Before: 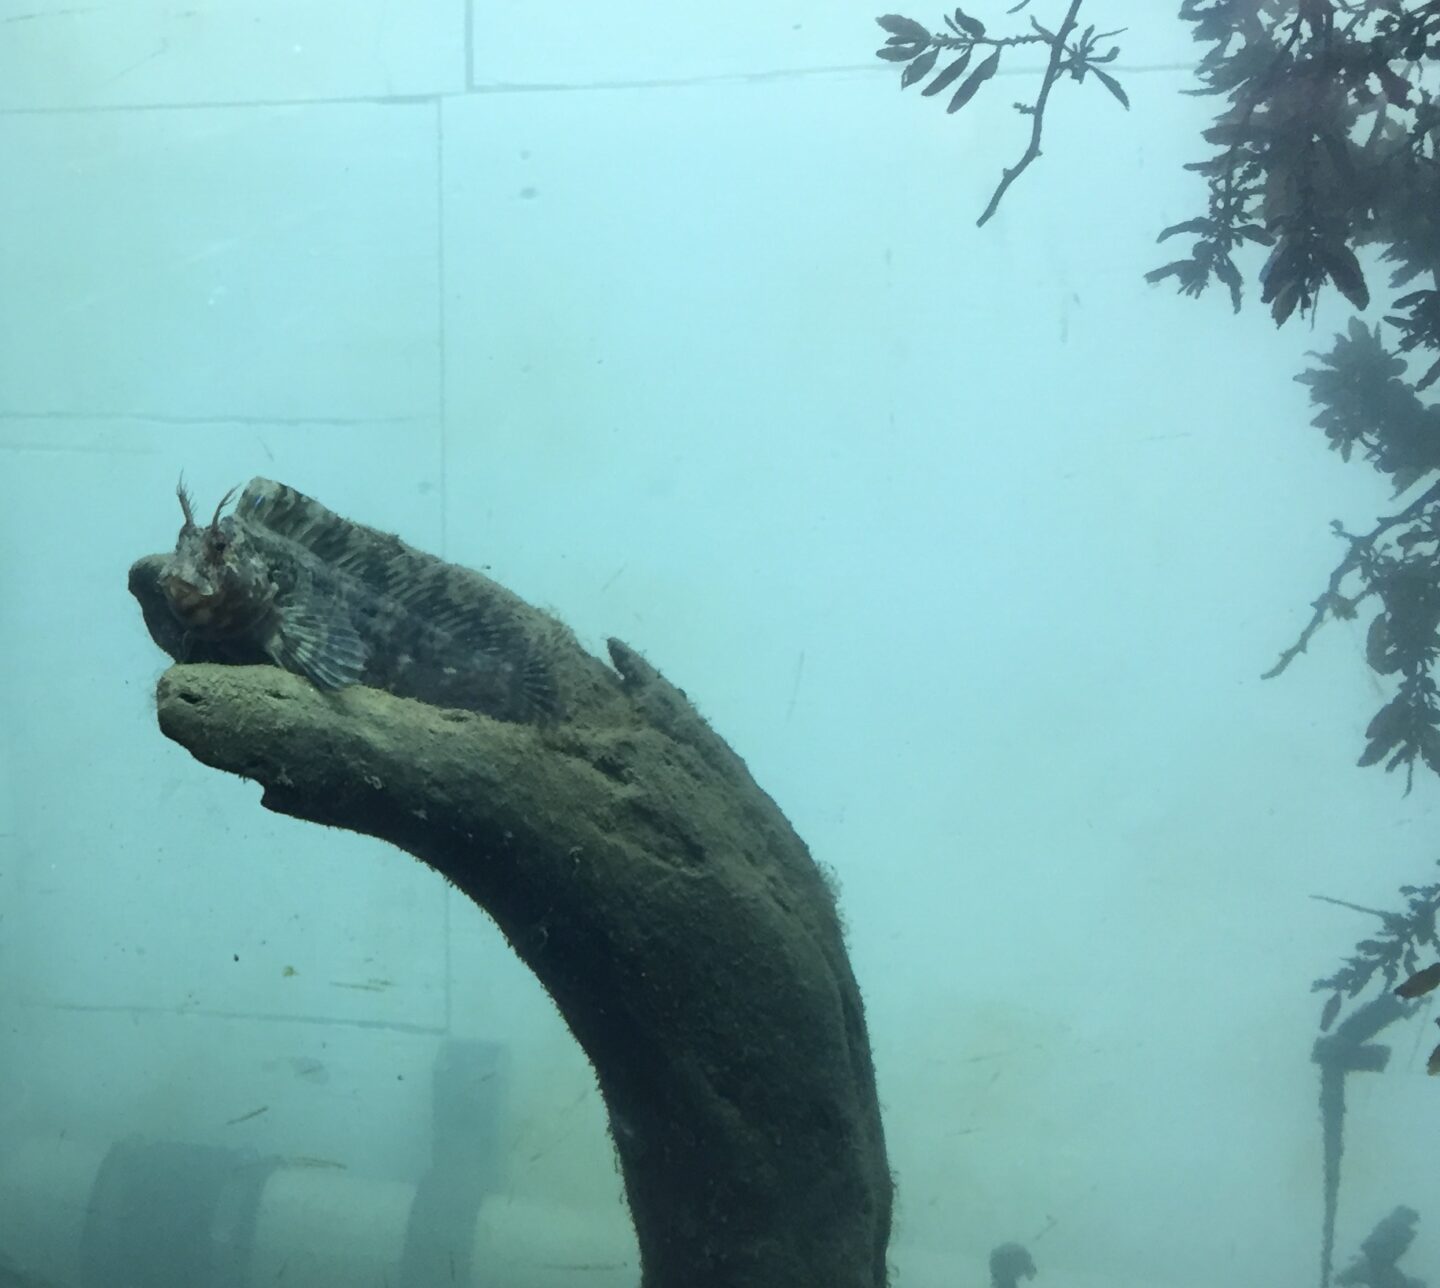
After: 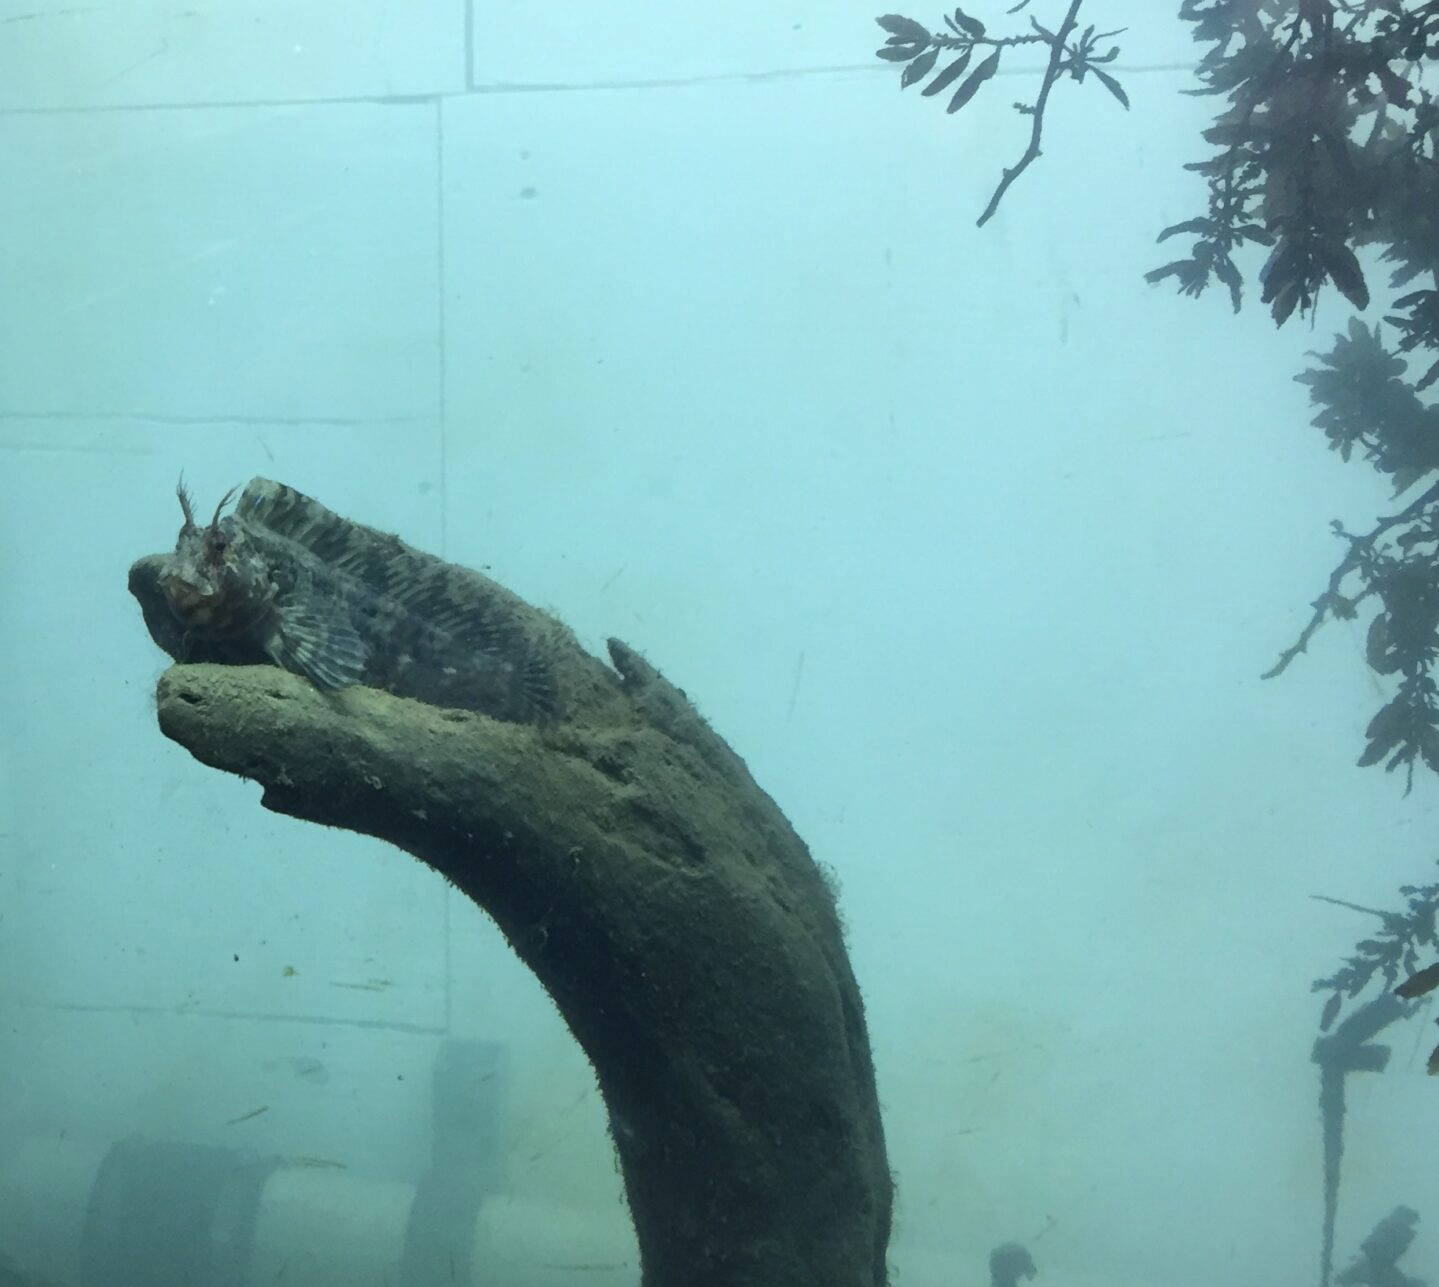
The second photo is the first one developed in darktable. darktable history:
shadows and highlights: shadows 25, highlights -25
color balance: input saturation 99%
